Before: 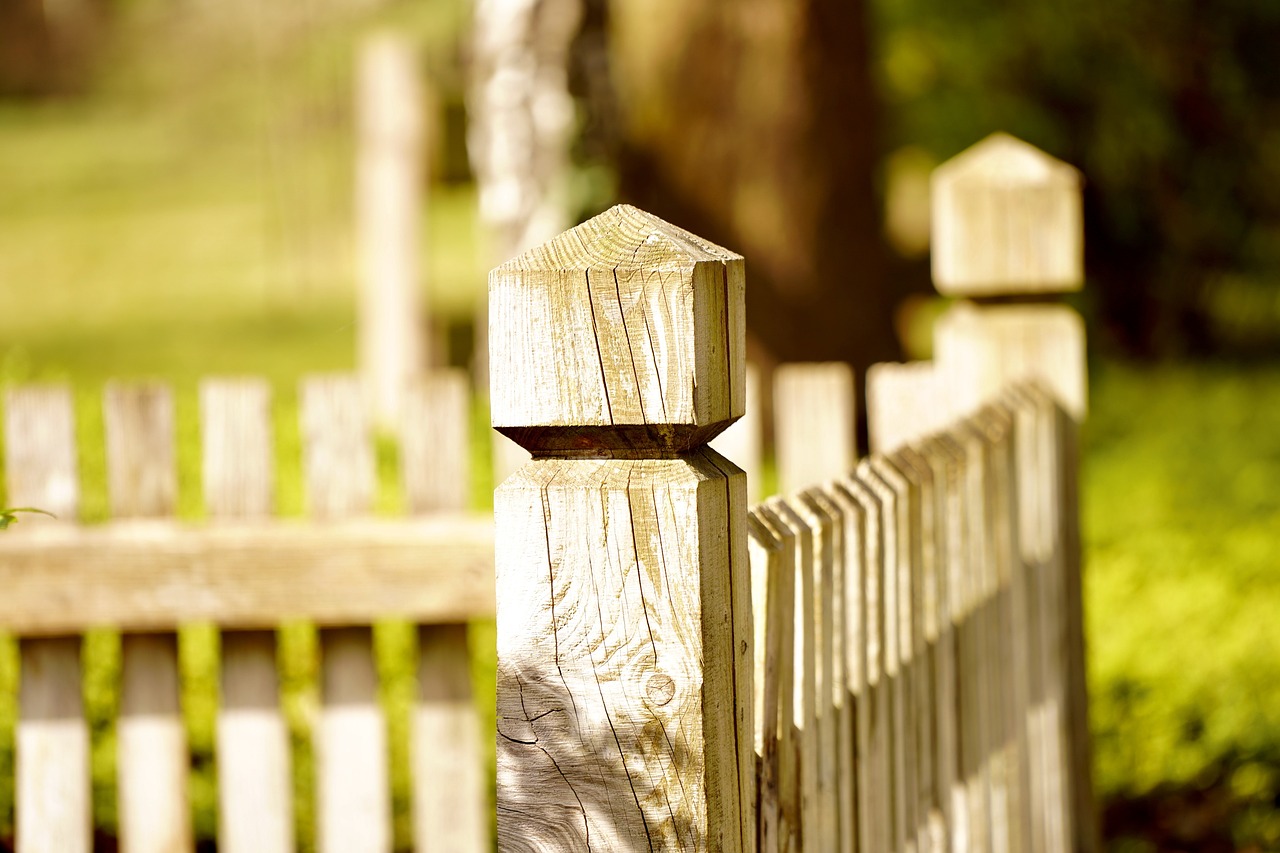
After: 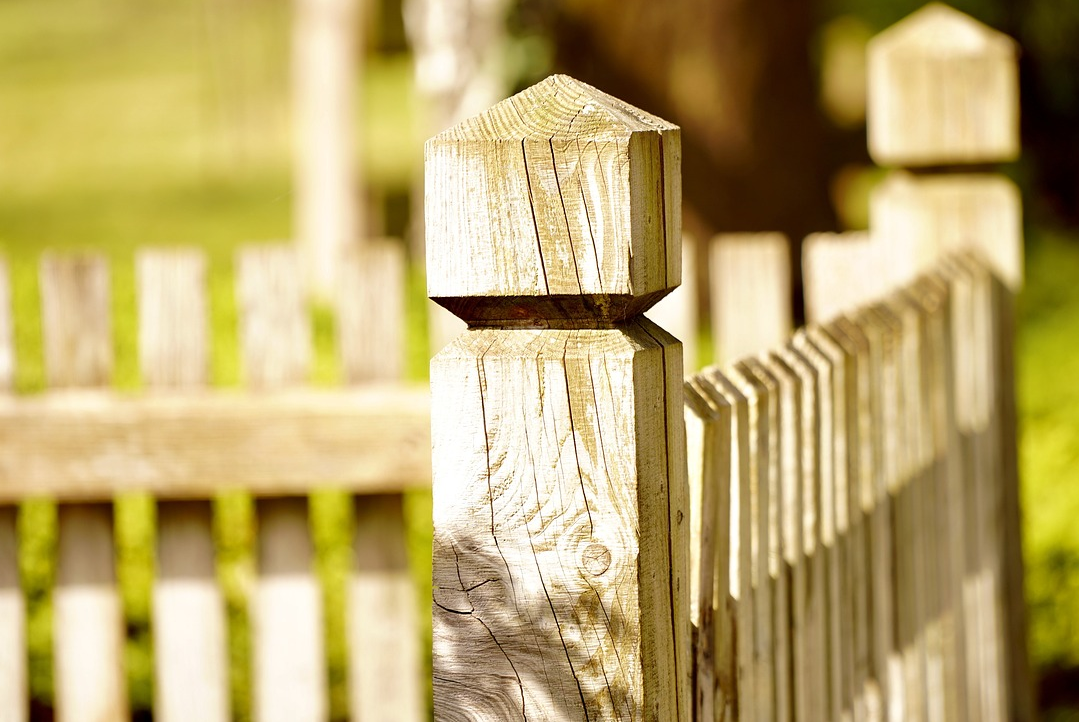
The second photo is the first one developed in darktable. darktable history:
crop and rotate: left 5.013%, top 15.356%, right 10.64%
